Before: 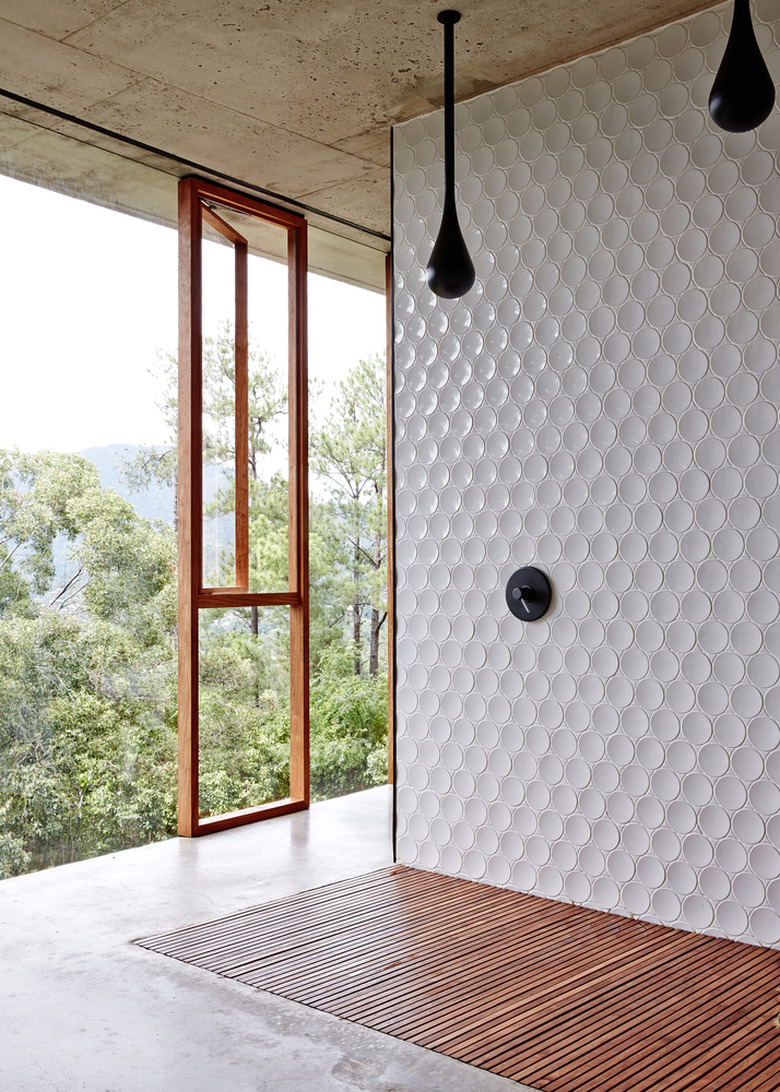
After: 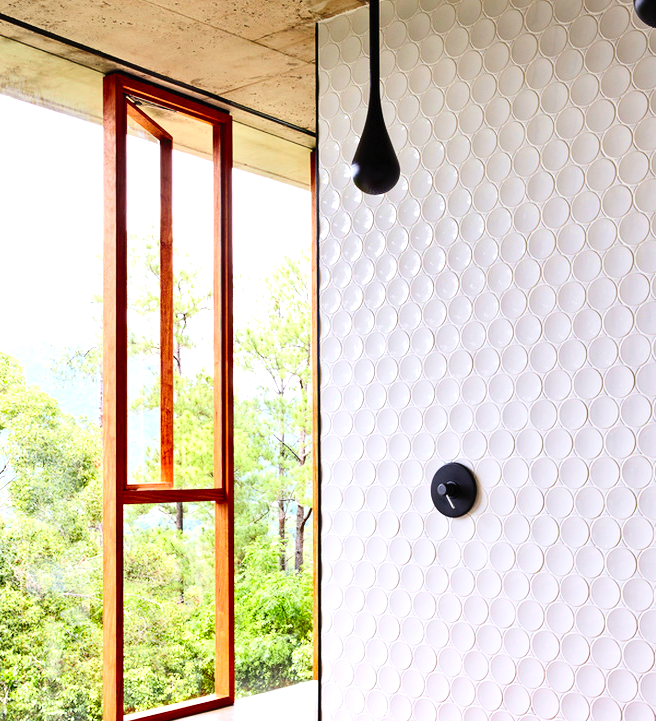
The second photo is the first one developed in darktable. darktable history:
crop and rotate: left 9.713%, top 9.531%, right 6.178%, bottom 24.435%
contrast brightness saturation: contrast 0.2, brightness 0.2, saturation 0.783
tone equalizer: -8 EV -0.76 EV, -7 EV -0.715 EV, -6 EV -0.619 EV, -5 EV -0.38 EV, -3 EV 0.399 EV, -2 EV 0.6 EV, -1 EV 0.688 EV, +0 EV 0.763 EV, smoothing diameter 2.03%, edges refinement/feathering 23.01, mask exposure compensation -1.57 EV, filter diffusion 5
